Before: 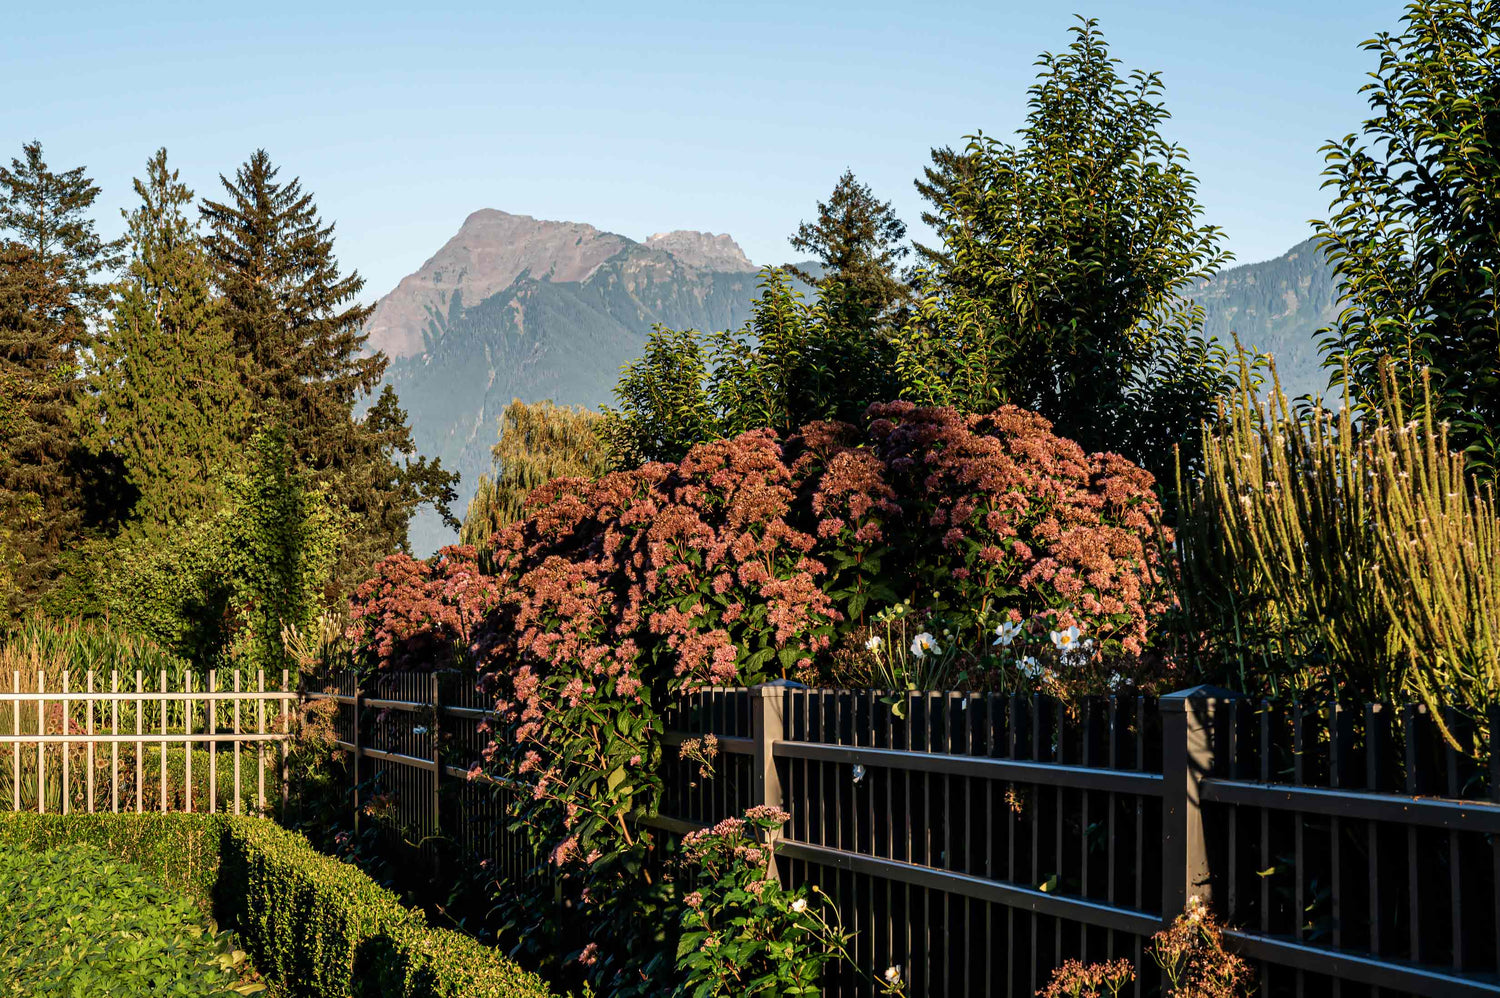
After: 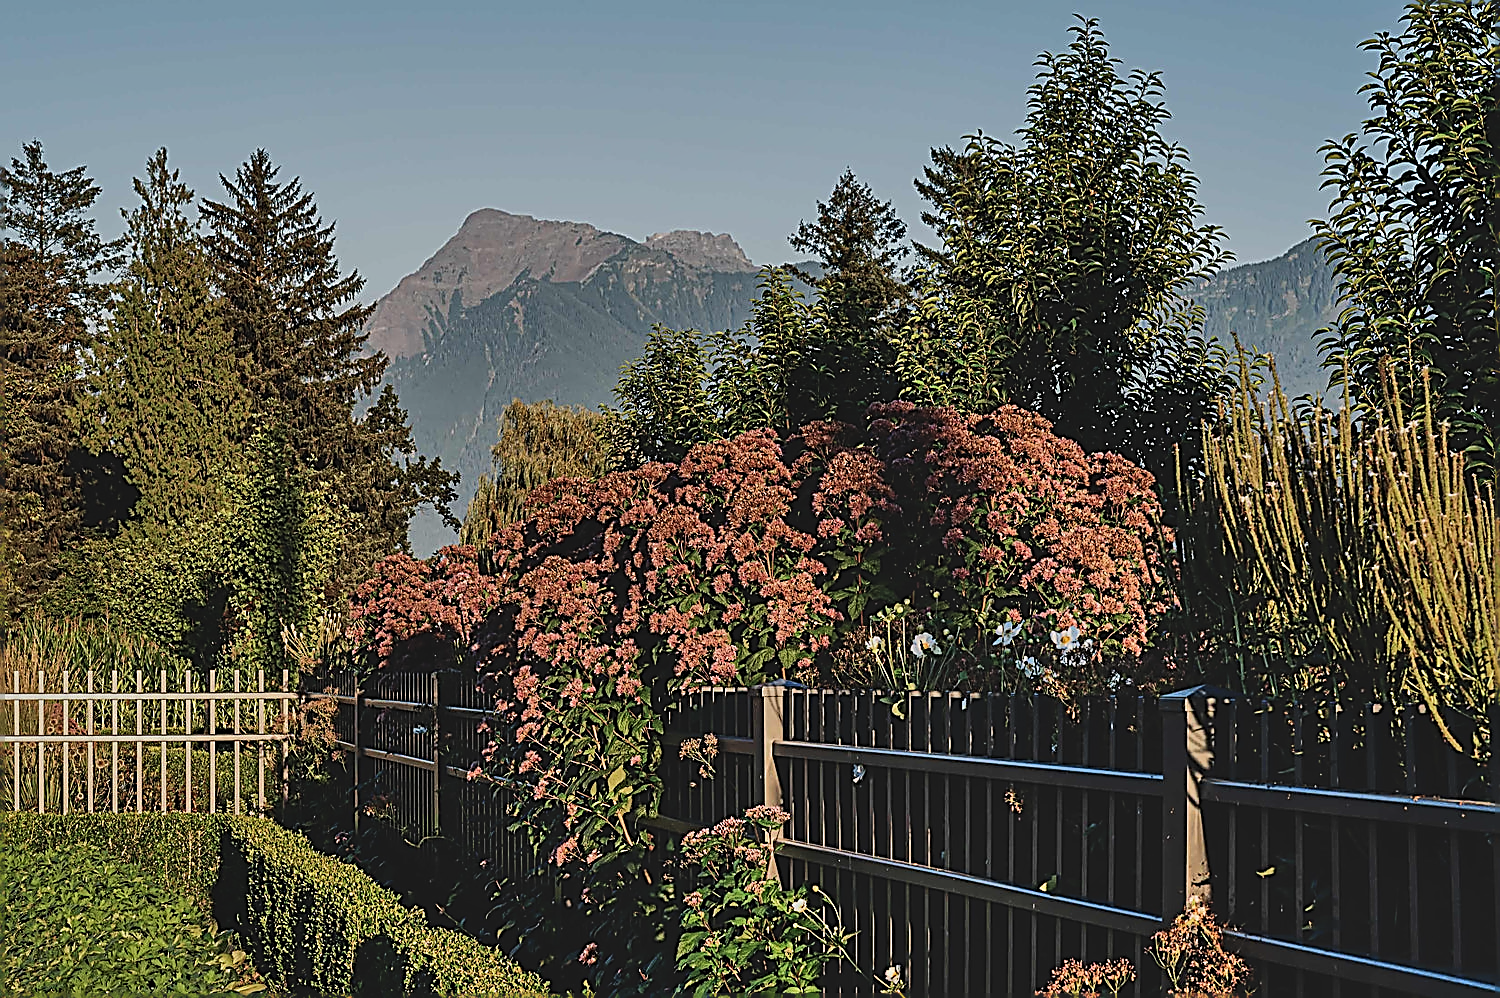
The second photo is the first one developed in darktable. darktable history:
sharpen: amount 1.984
exposure: black level correction -0.016, exposure -1.063 EV, compensate exposure bias true, compensate highlight preservation false
shadows and highlights: low approximation 0.01, soften with gaussian
